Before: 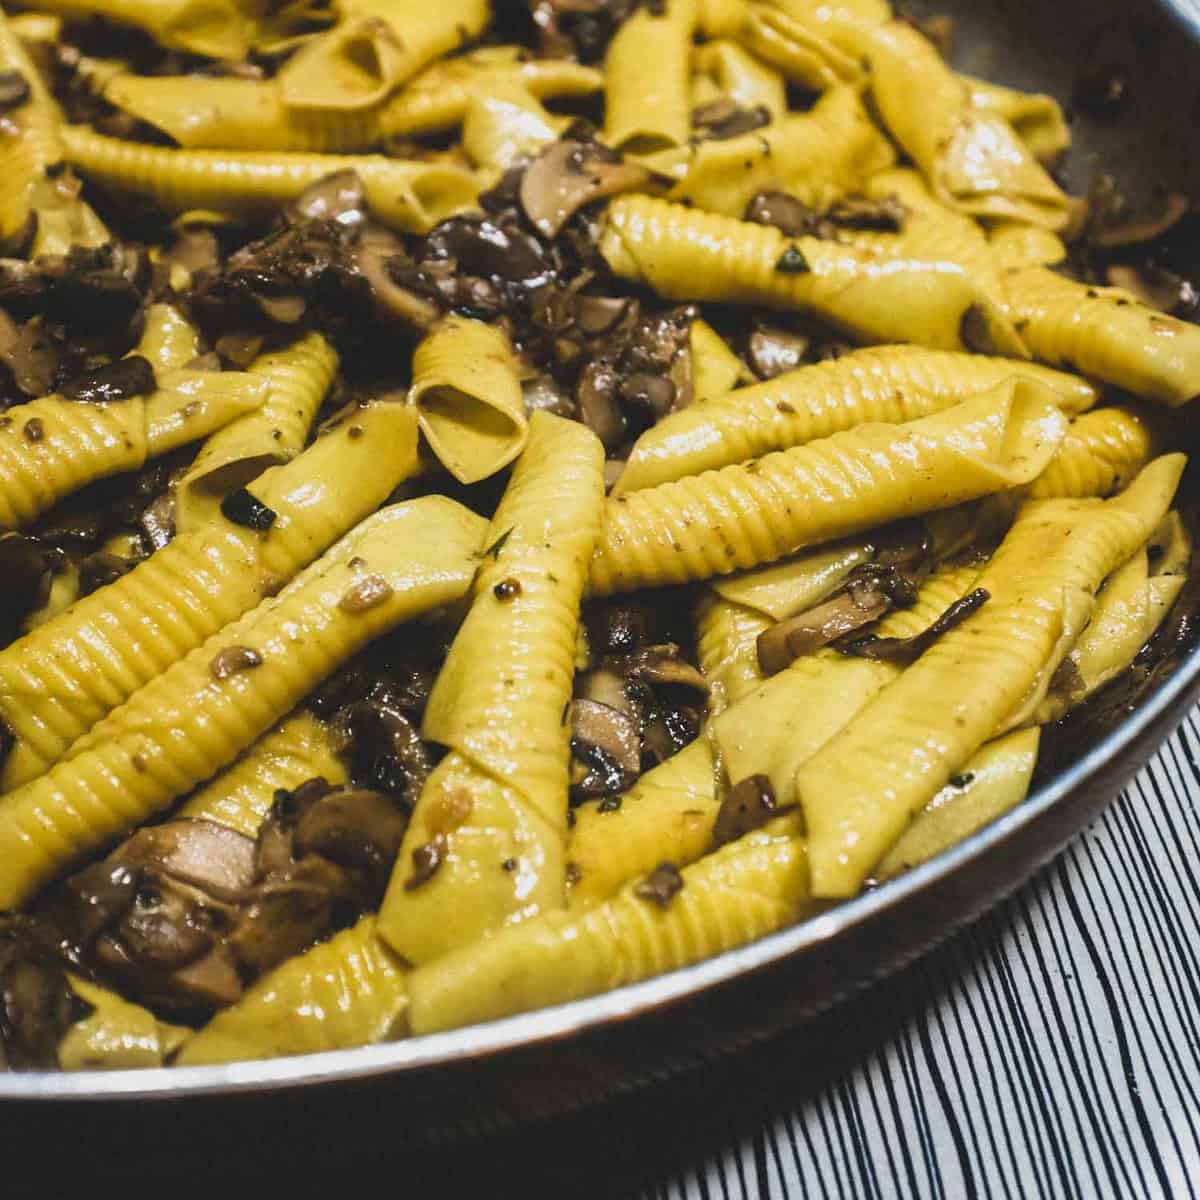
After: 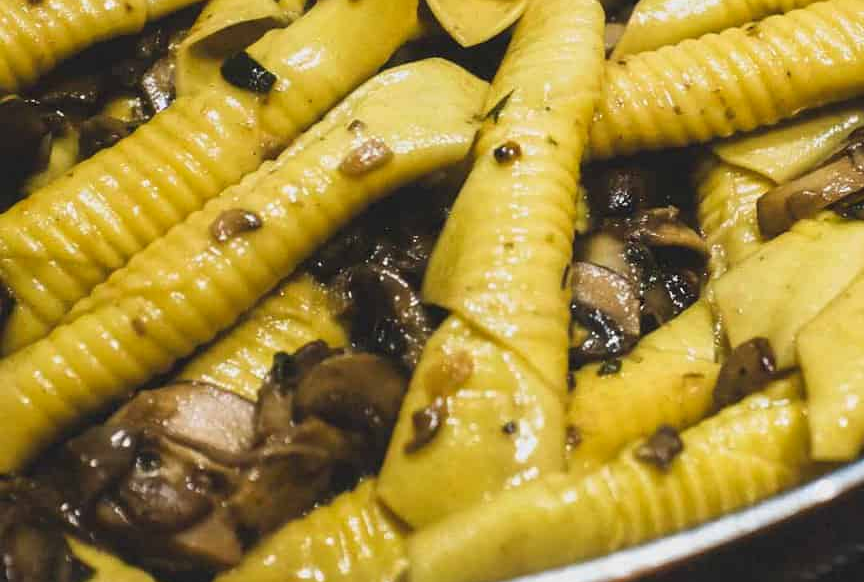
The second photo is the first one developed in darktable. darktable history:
tone equalizer: on, module defaults
crop: top 36.498%, right 27.964%, bottom 14.995%
color balance rgb: global vibrance 6.81%, saturation formula JzAzBz (2021)
